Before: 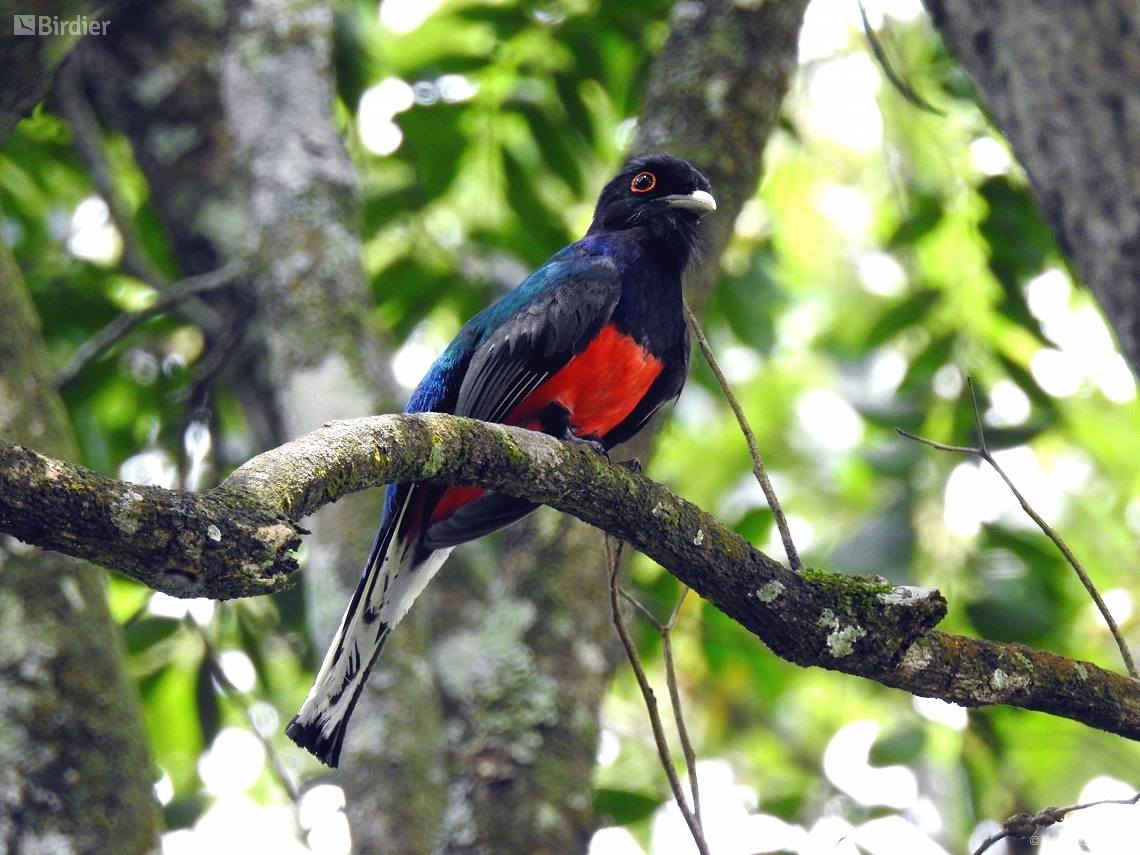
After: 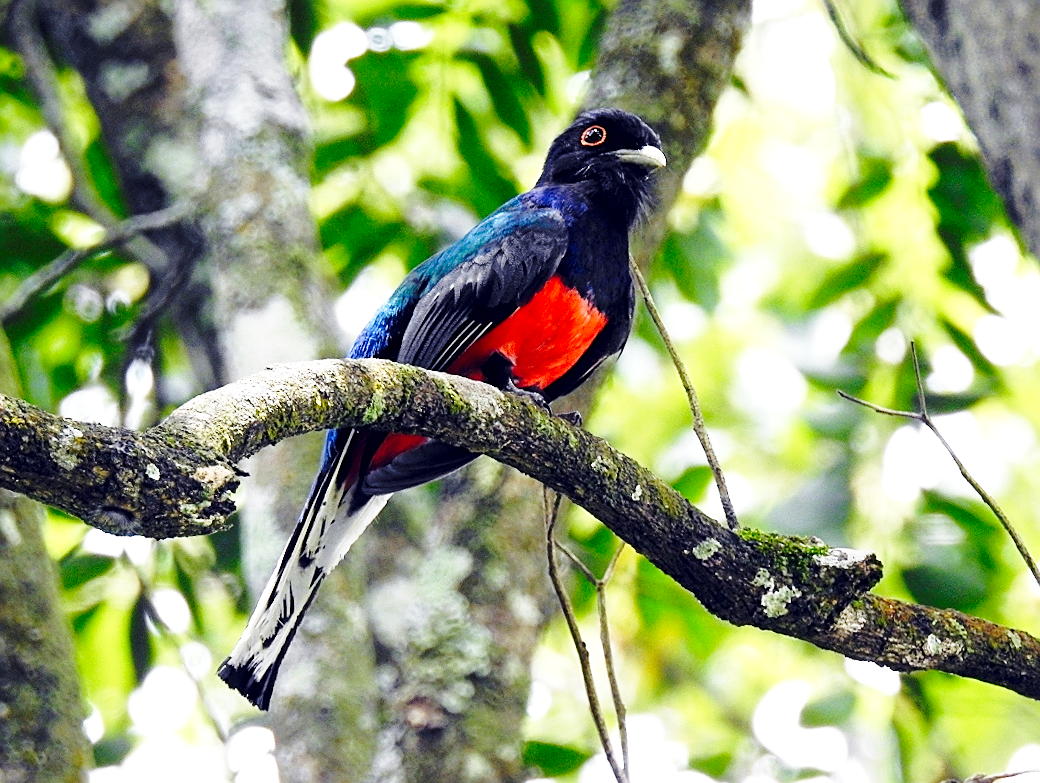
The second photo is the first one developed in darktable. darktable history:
exposure: black level correction 0.004, exposure 0.016 EV, compensate highlight preservation false
crop and rotate: angle -1.96°, left 3.098%, top 3.835%, right 1.568%, bottom 0.424%
base curve: curves: ch0 [(0, 0) (0.032, 0.037) (0.105, 0.228) (0.435, 0.76) (0.856, 0.983) (1, 1)], preserve colors none
sharpen: on, module defaults
